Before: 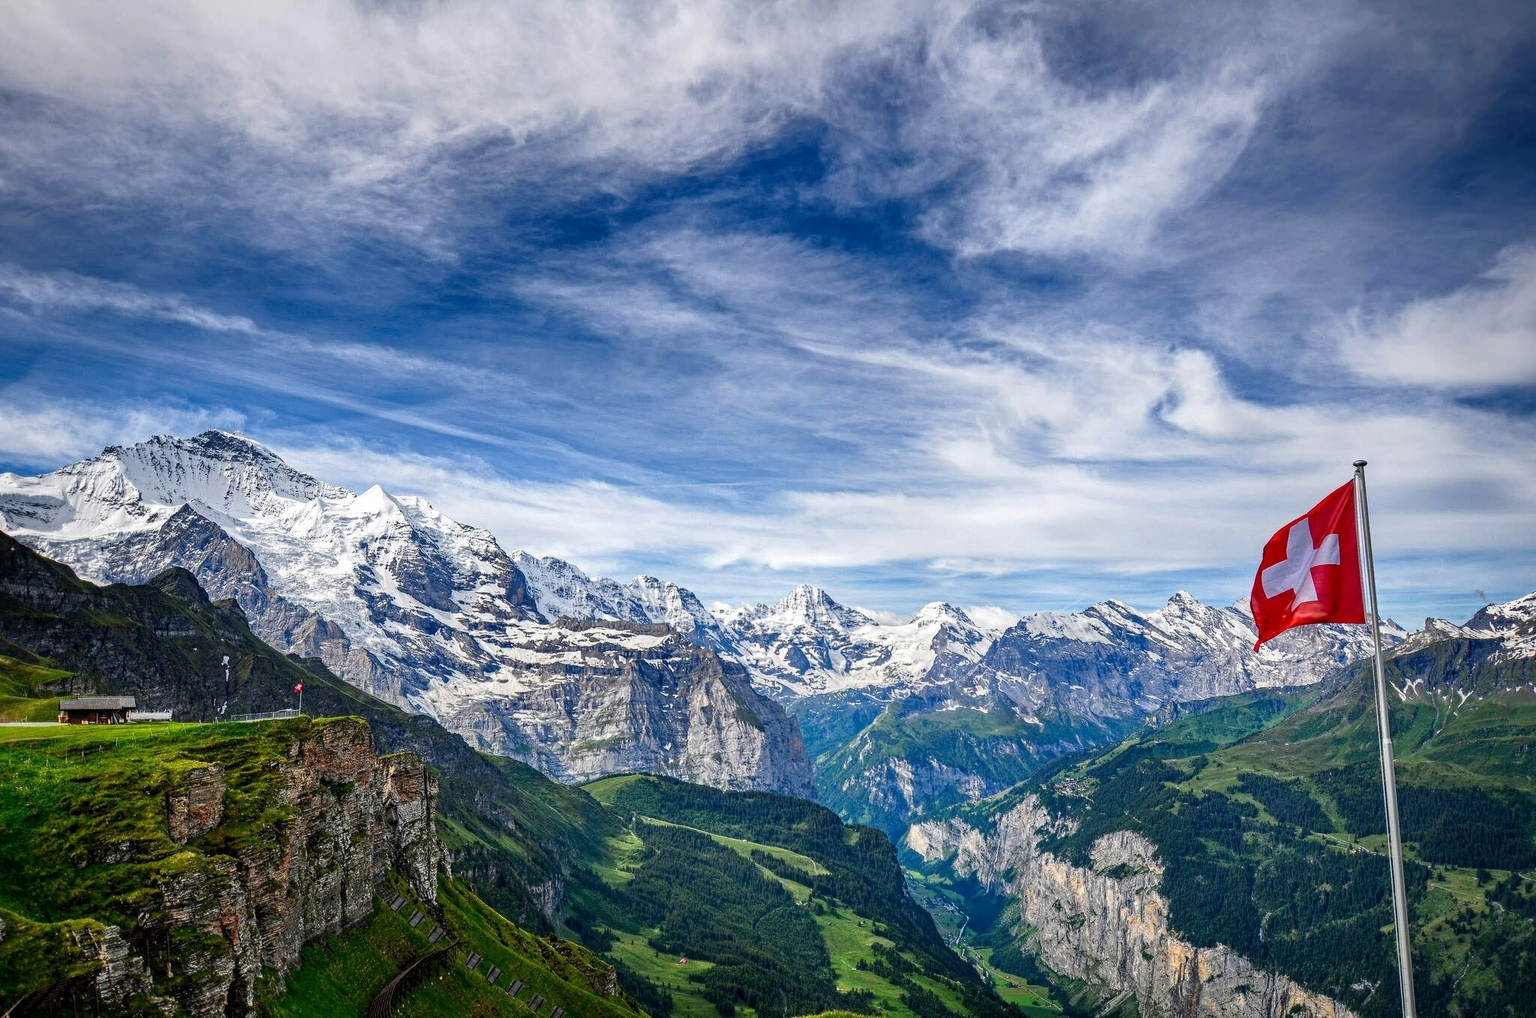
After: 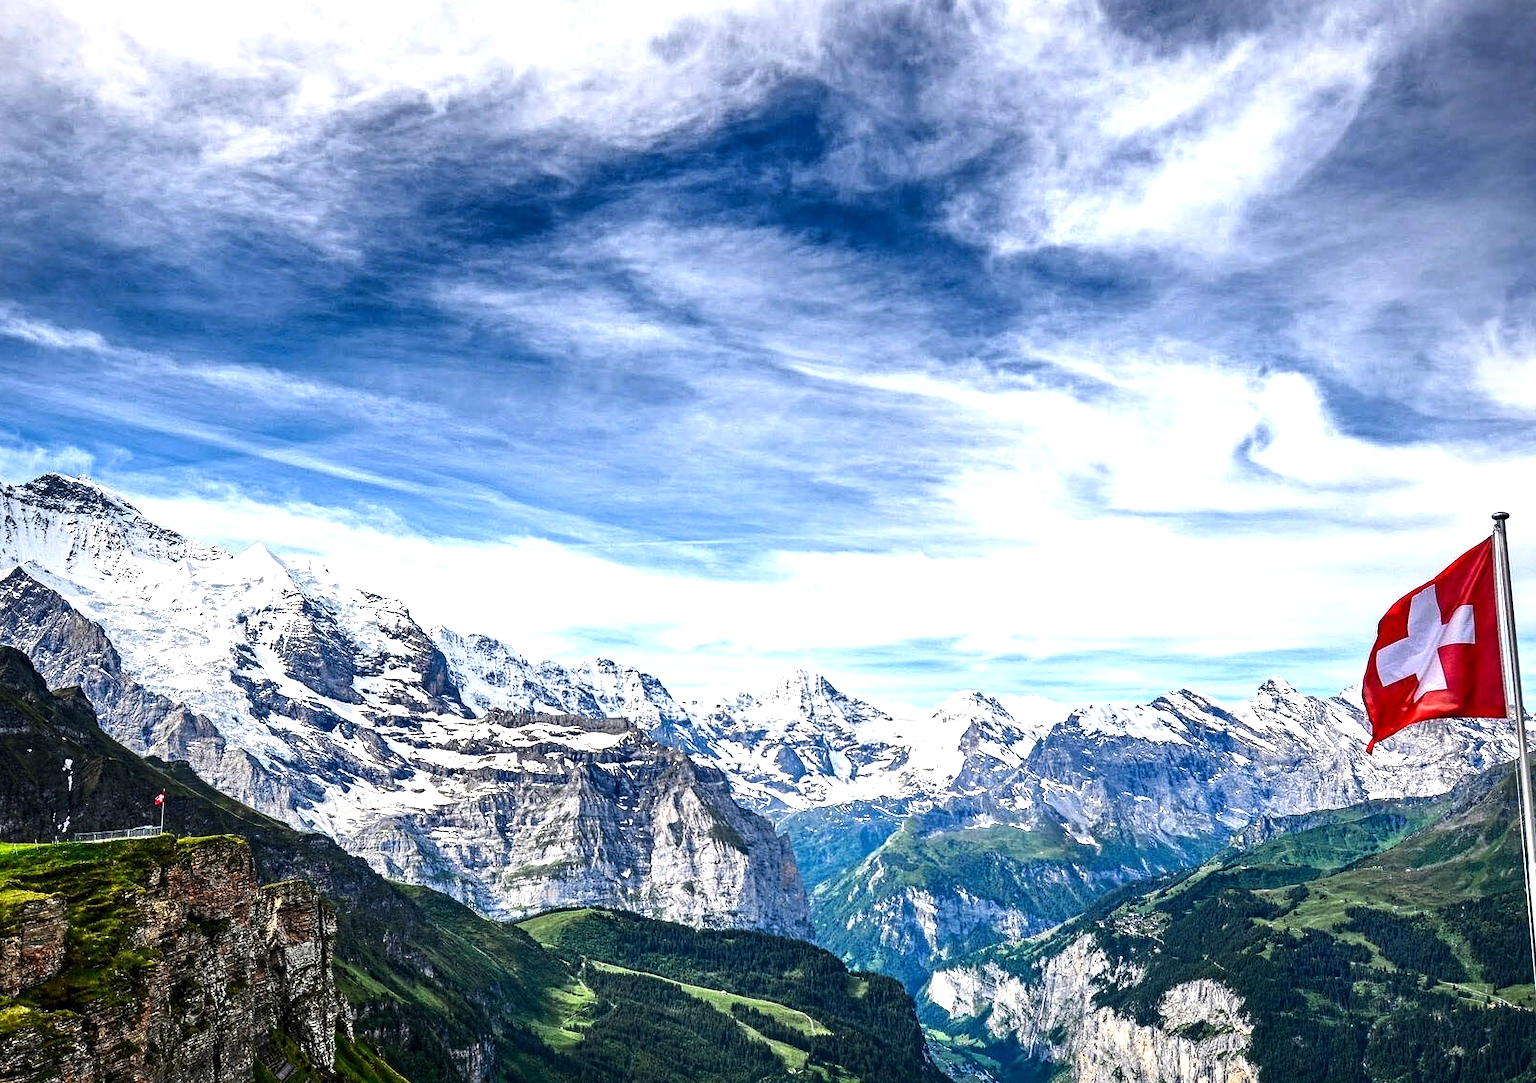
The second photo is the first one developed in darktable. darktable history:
crop: left 11.225%, top 5.381%, right 9.565%, bottom 10.314%
tone equalizer: -8 EV -1.08 EV, -7 EV -1.01 EV, -6 EV -0.867 EV, -5 EV -0.578 EV, -3 EV 0.578 EV, -2 EV 0.867 EV, -1 EV 1.01 EV, +0 EV 1.08 EV, edges refinement/feathering 500, mask exposure compensation -1.57 EV, preserve details no
